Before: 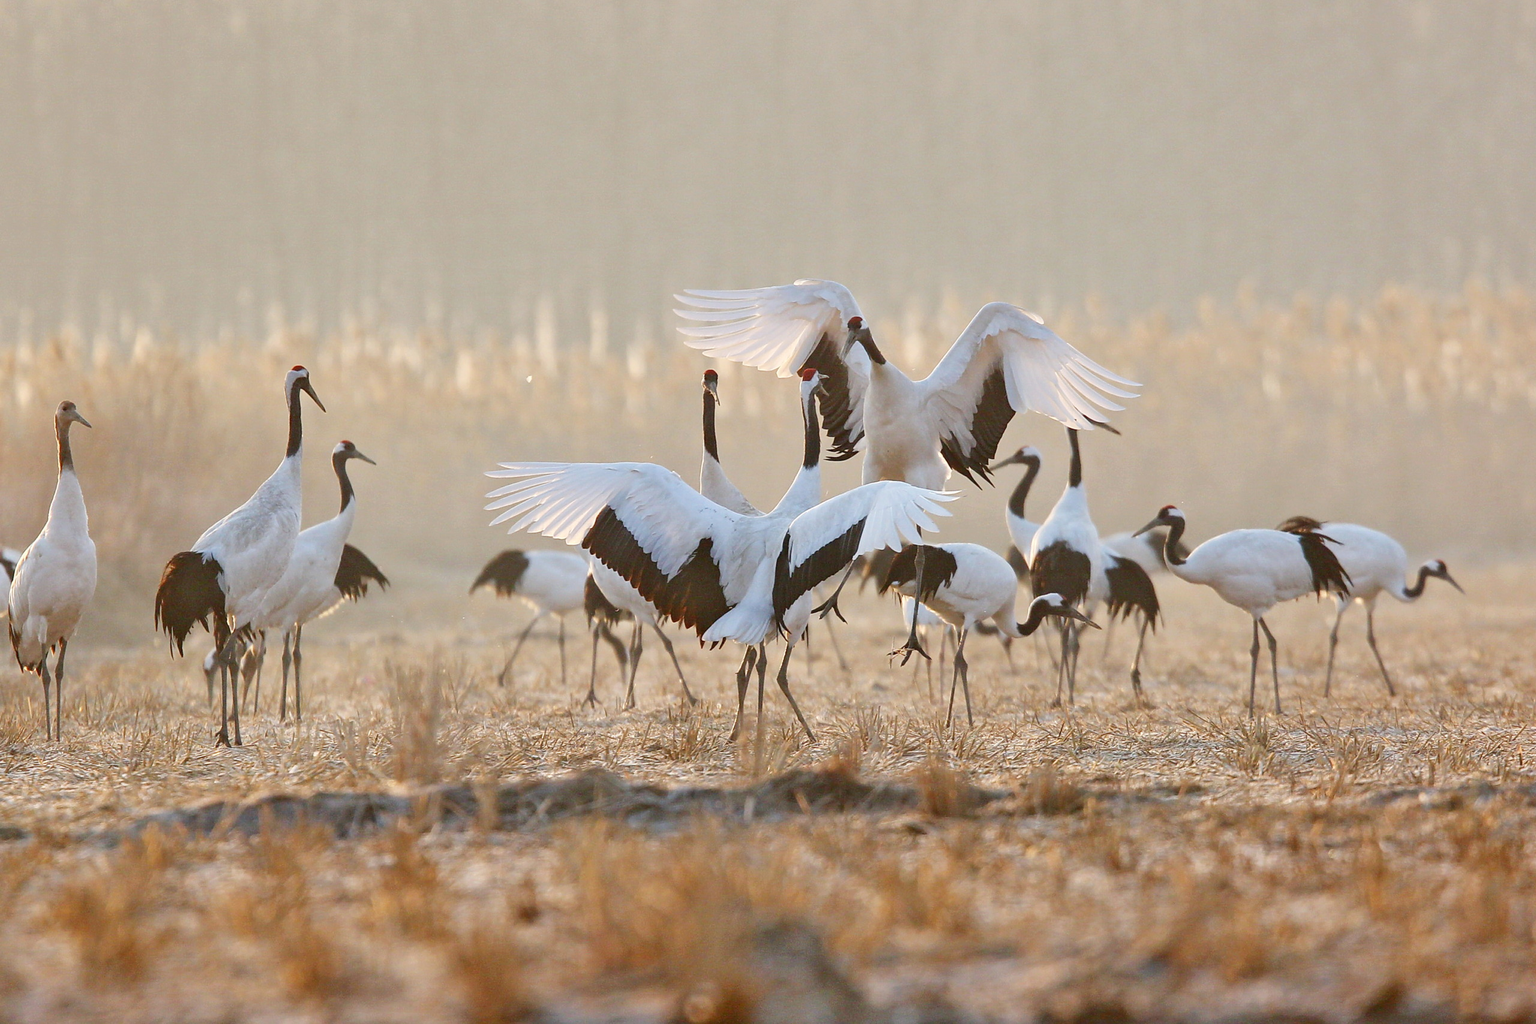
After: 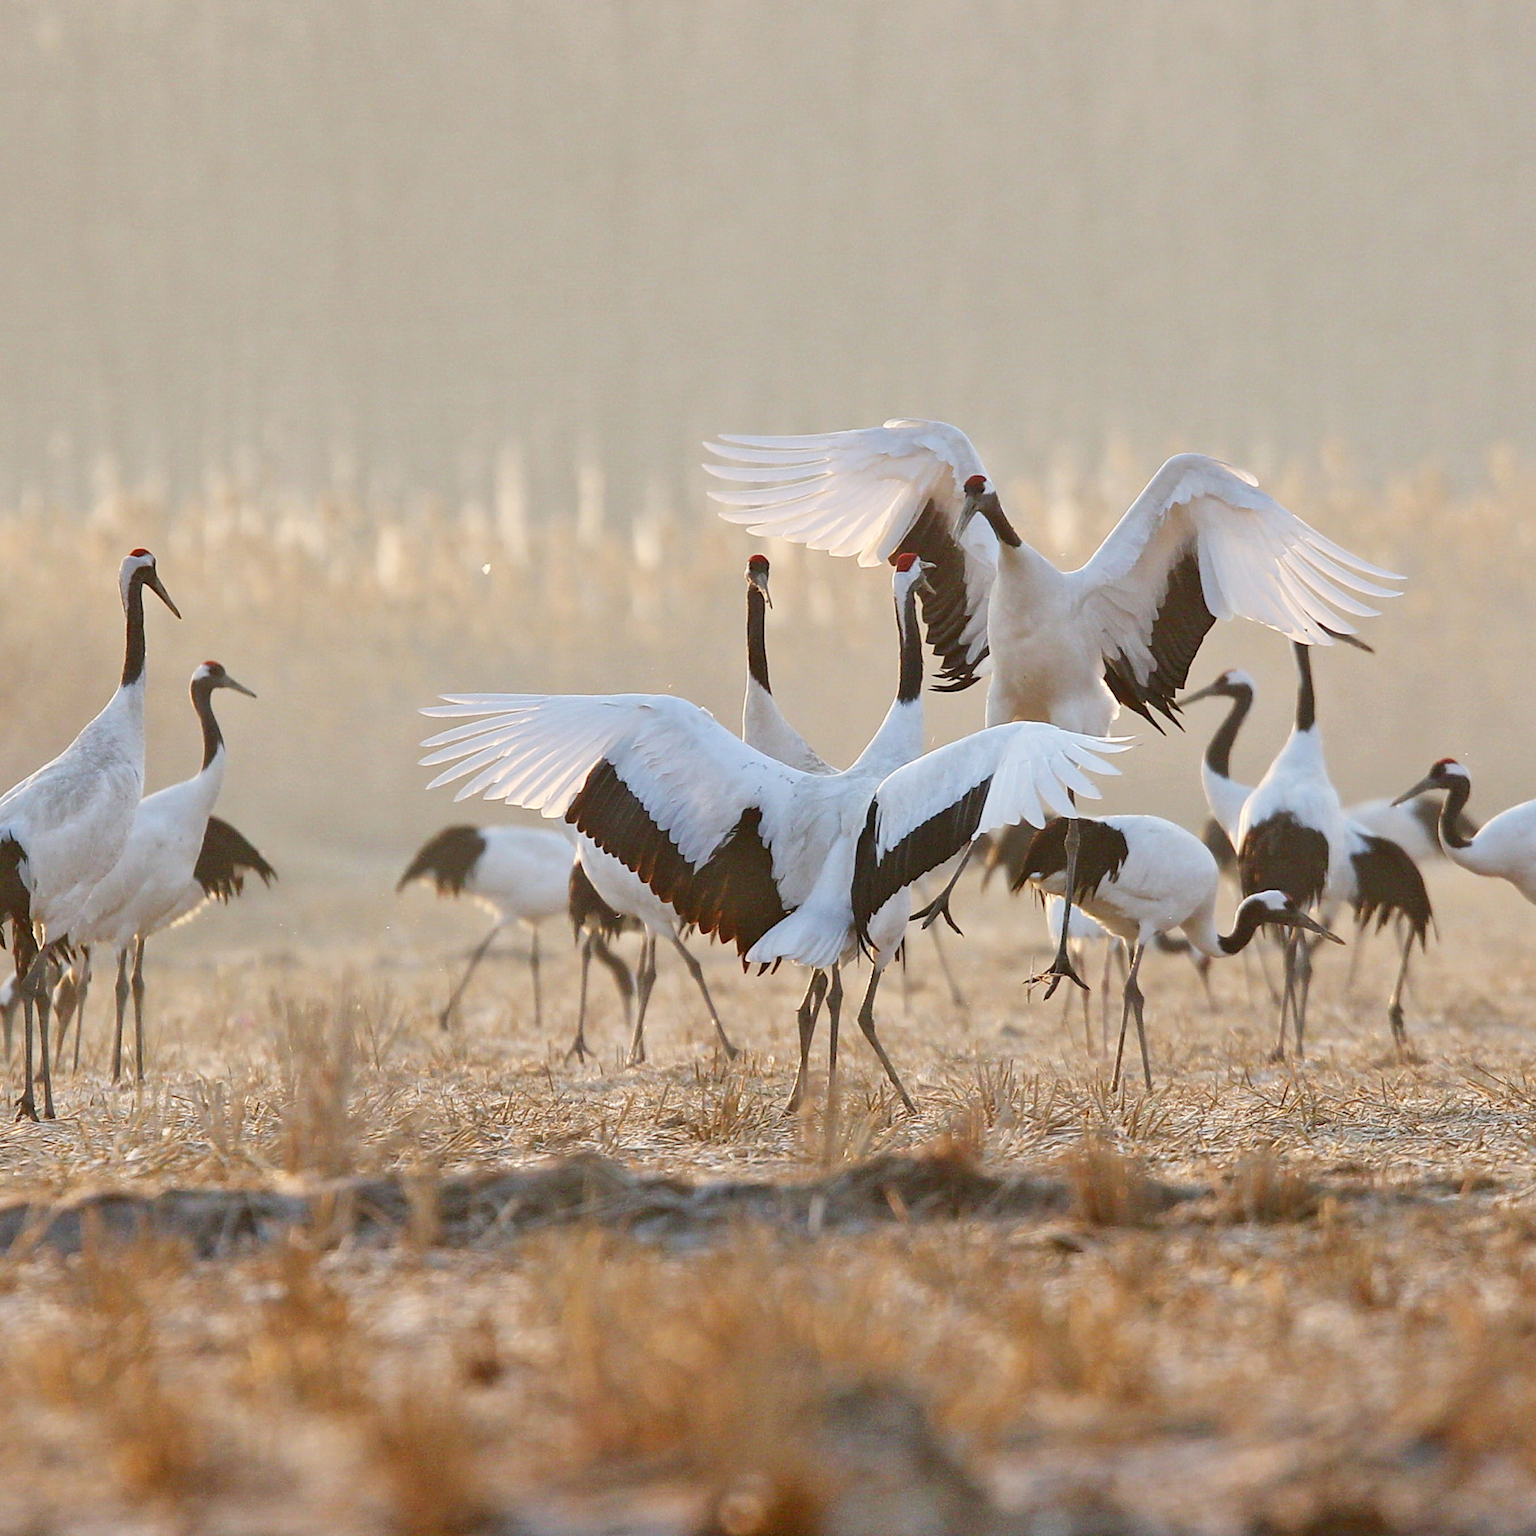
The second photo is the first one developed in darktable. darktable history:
crop and rotate: left 13.387%, right 19.957%
